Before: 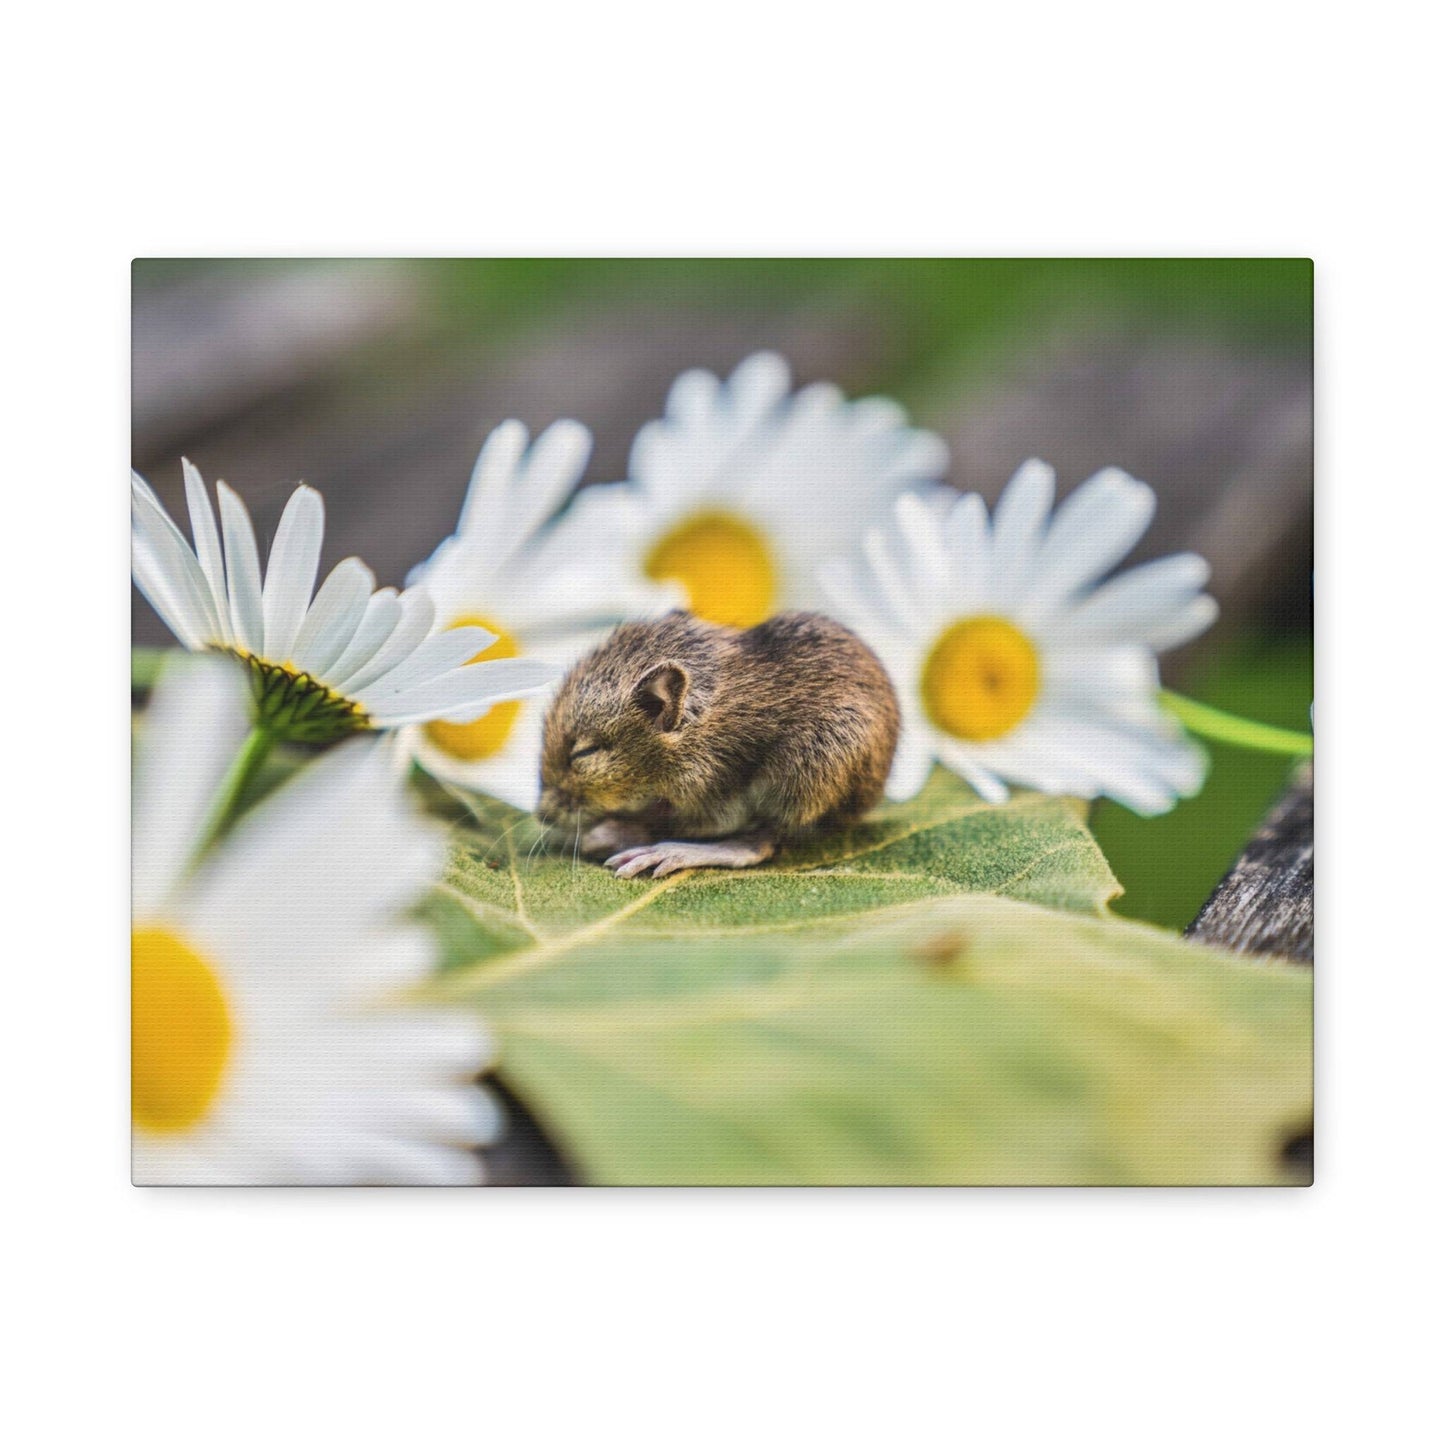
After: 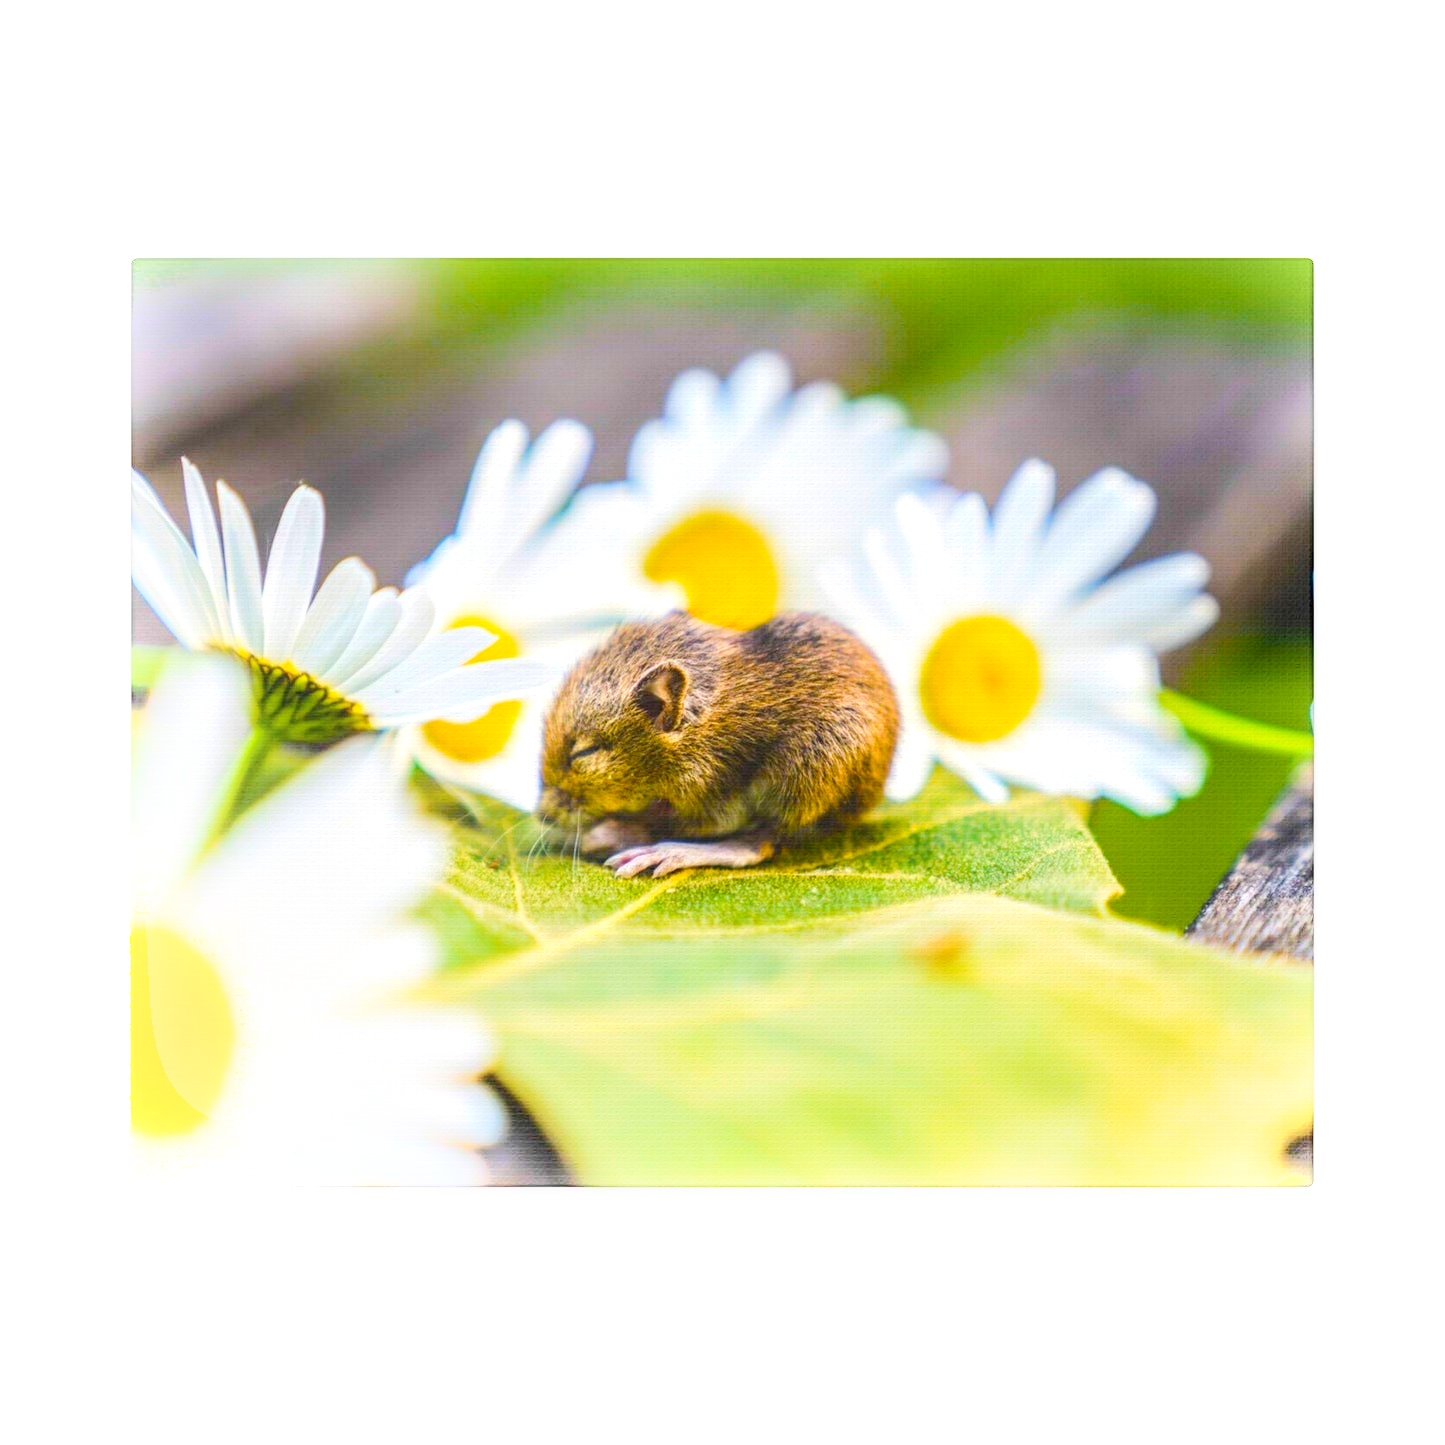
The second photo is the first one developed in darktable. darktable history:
shadows and highlights: shadows -40.15, highlights 62.88, soften with gaussian
color balance rgb: linear chroma grading › shadows 10%, linear chroma grading › highlights 10%, linear chroma grading › global chroma 15%, linear chroma grading › mid-tones 15%, perceptual saturation grading › global saturation 40%, perceptual saturation grading › highlights -25%, perceptual saturation grading › mid-tones 35%, perceptual saturation grading › shadows 35%, perceptual brilliance grading › global brilliance 11.29%, global vibrance 11.29%
